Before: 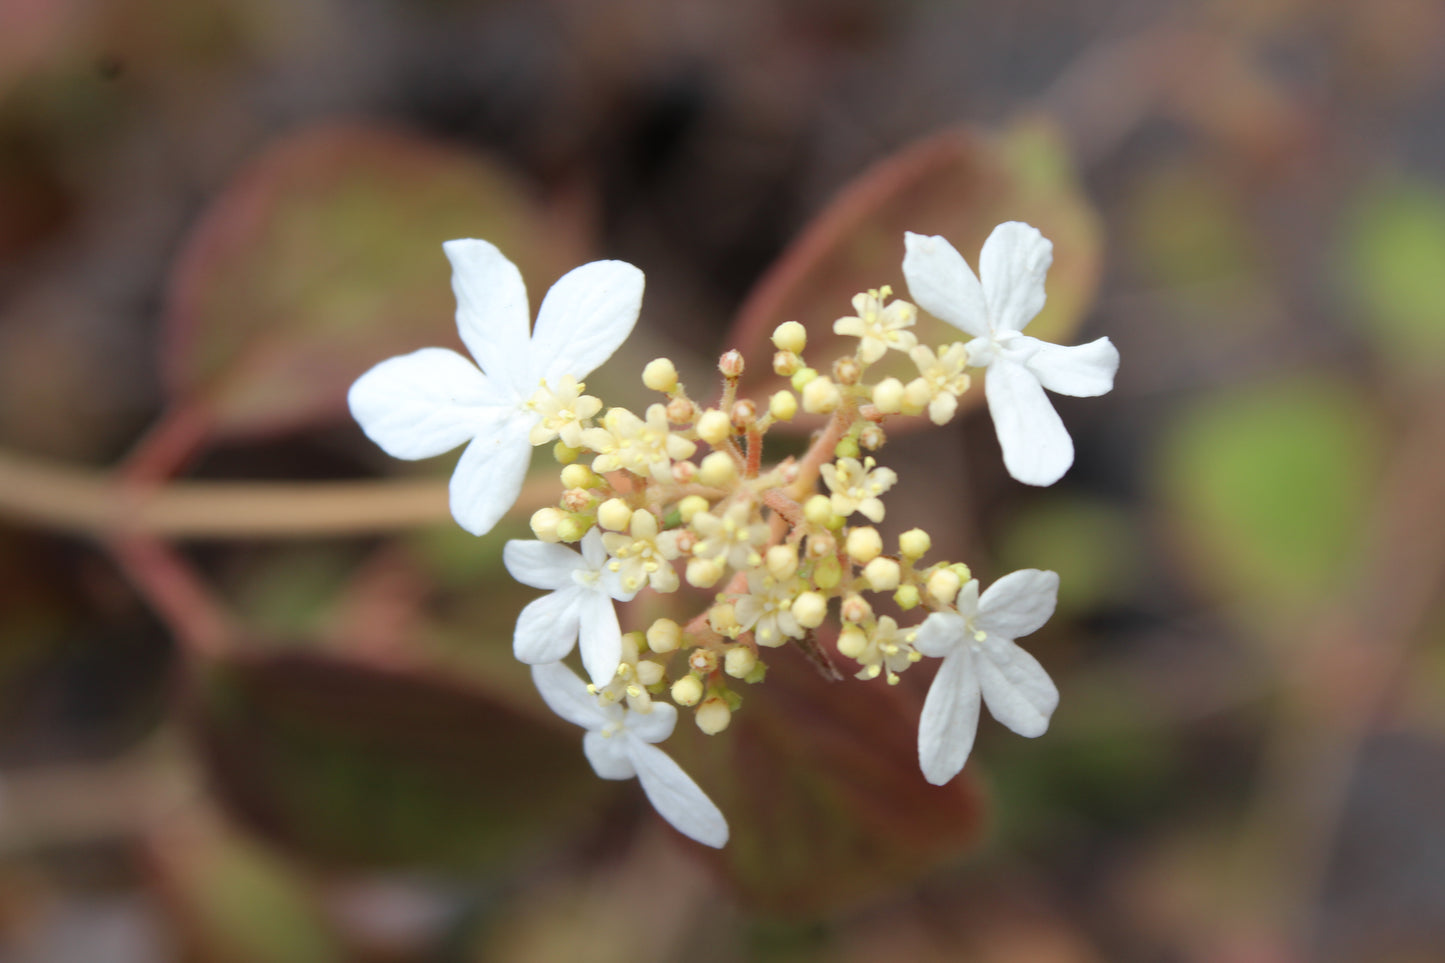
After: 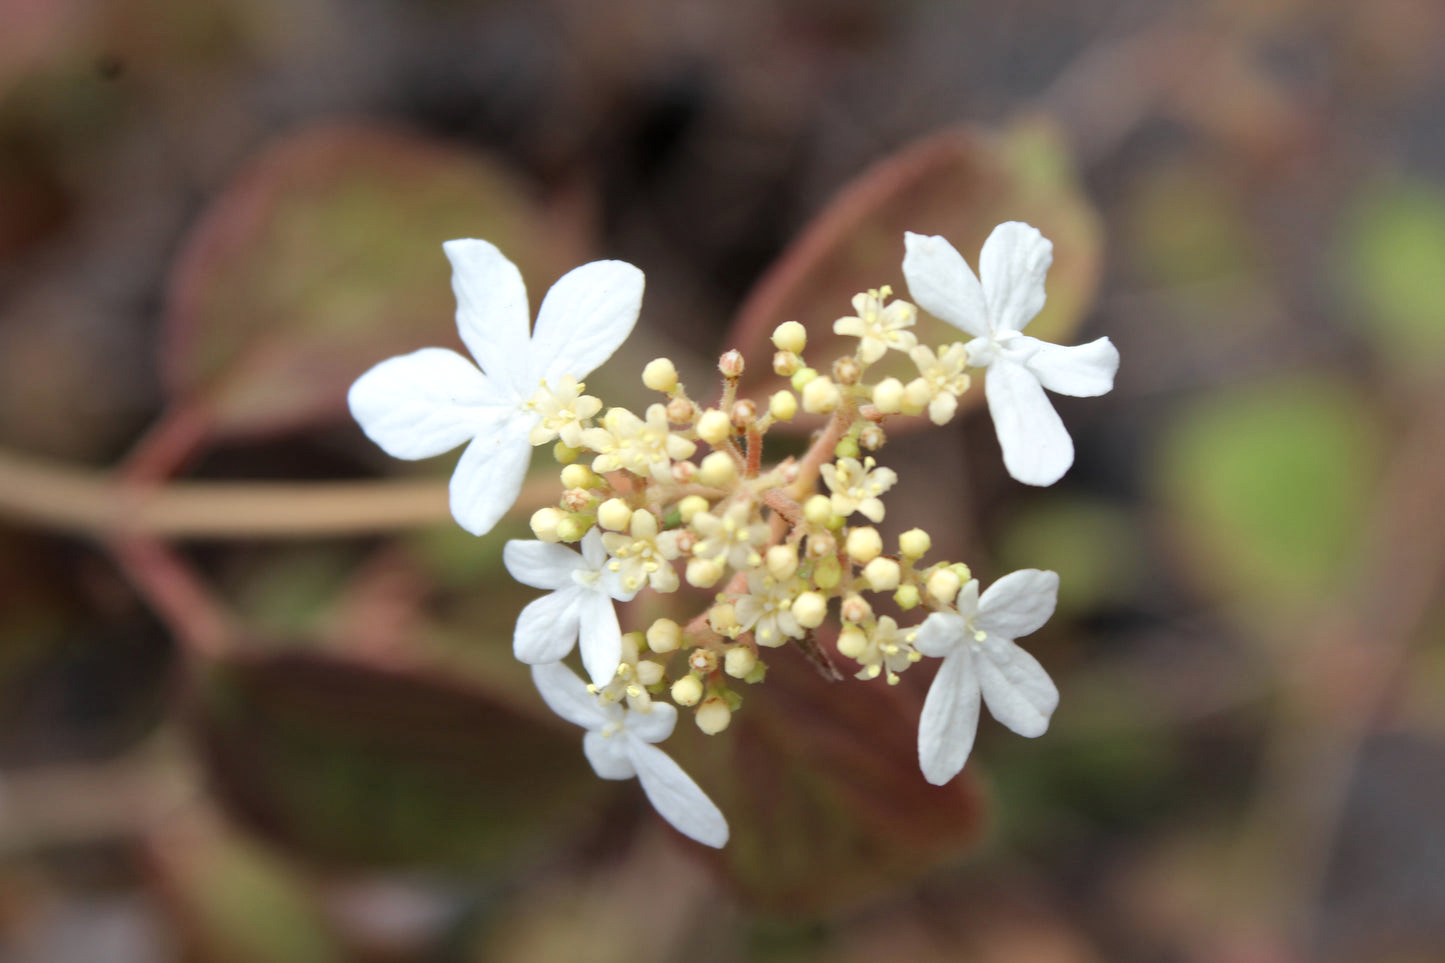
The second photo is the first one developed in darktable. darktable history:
local contrast: mode bilateral grid, contrast 29, coarseness 25, midtone range 0.2
contrast brightness saturation: saturation -0.049
